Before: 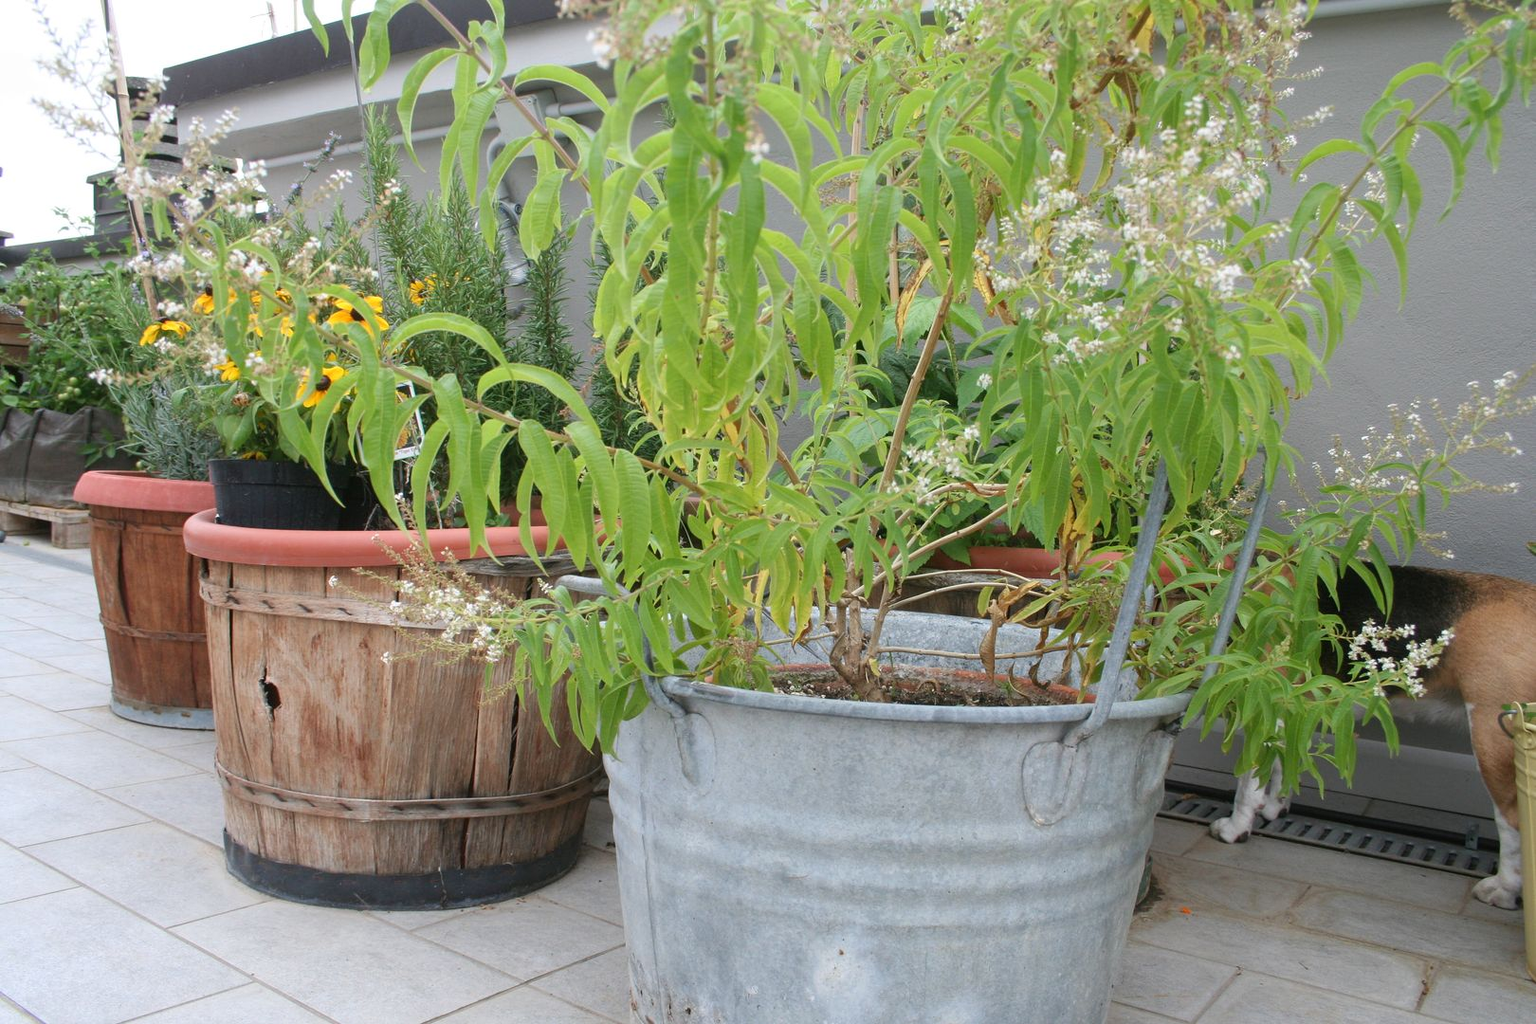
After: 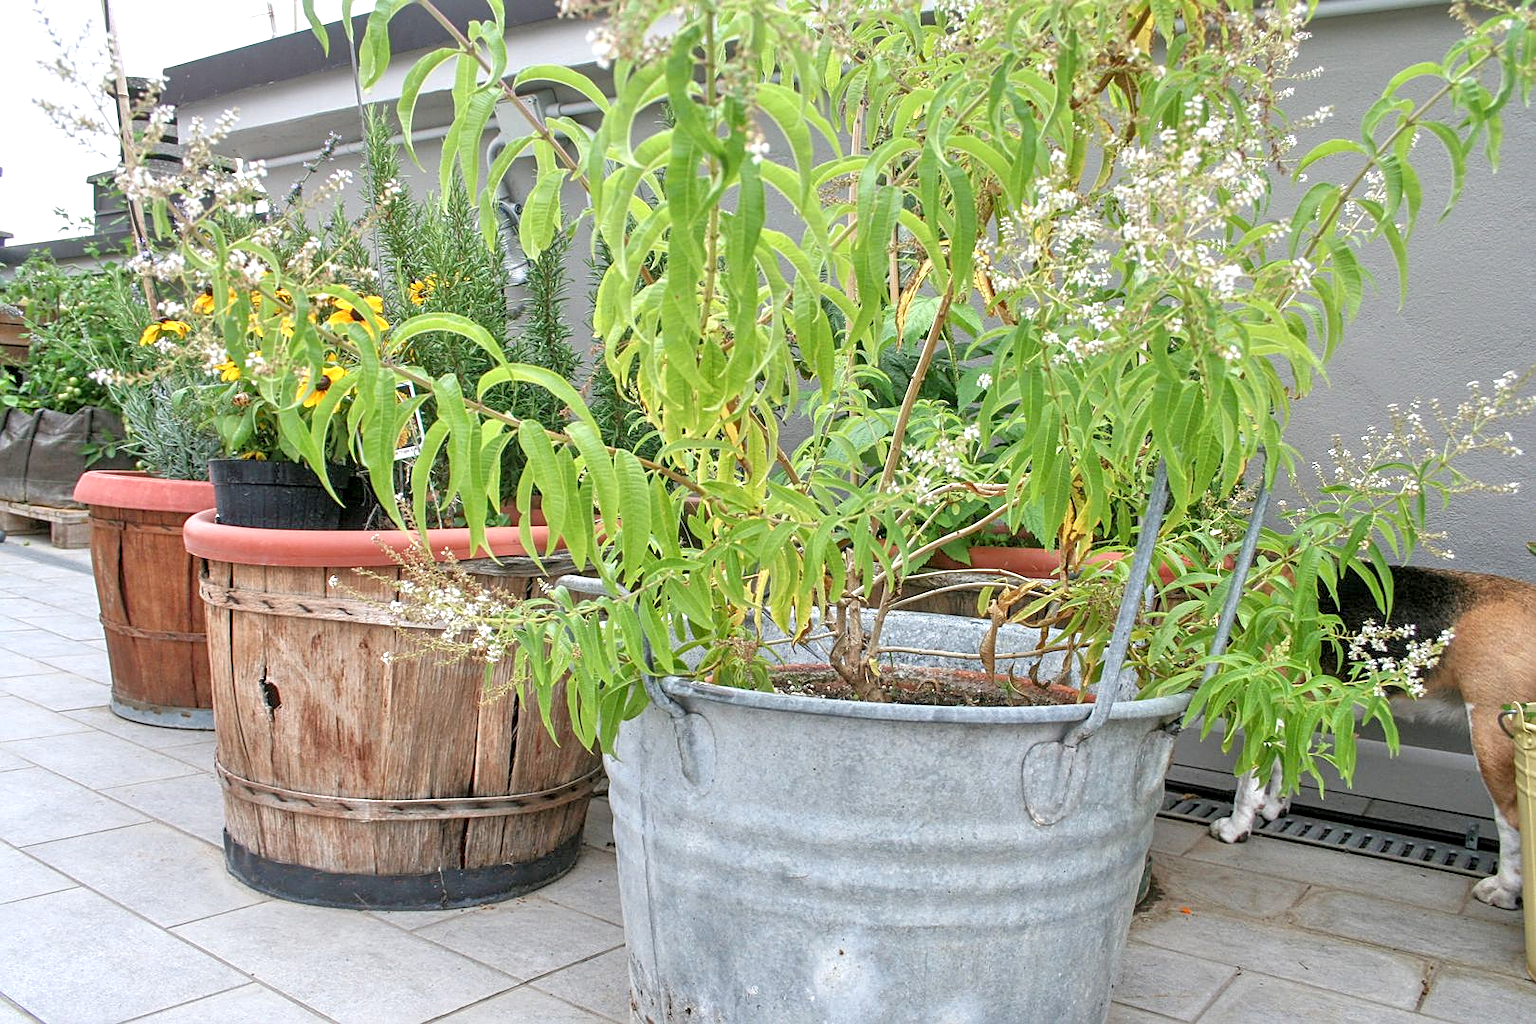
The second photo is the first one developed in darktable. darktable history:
tone equalizer: -7 EV 0.15 EV, -6 EV 0.6 EV, -5 EV 1.15 EV, -4 EV 1.33 EV, -3 EV 1.15 EV, -2 EV 0.6 EV, -1 EV 0.15 EV, mask exposure compensation -0.5 EV
exposure: exposure 0.127 EV, compensate highlight preservation false
sharpen: on, module defaults
local contrast: detail 142%
